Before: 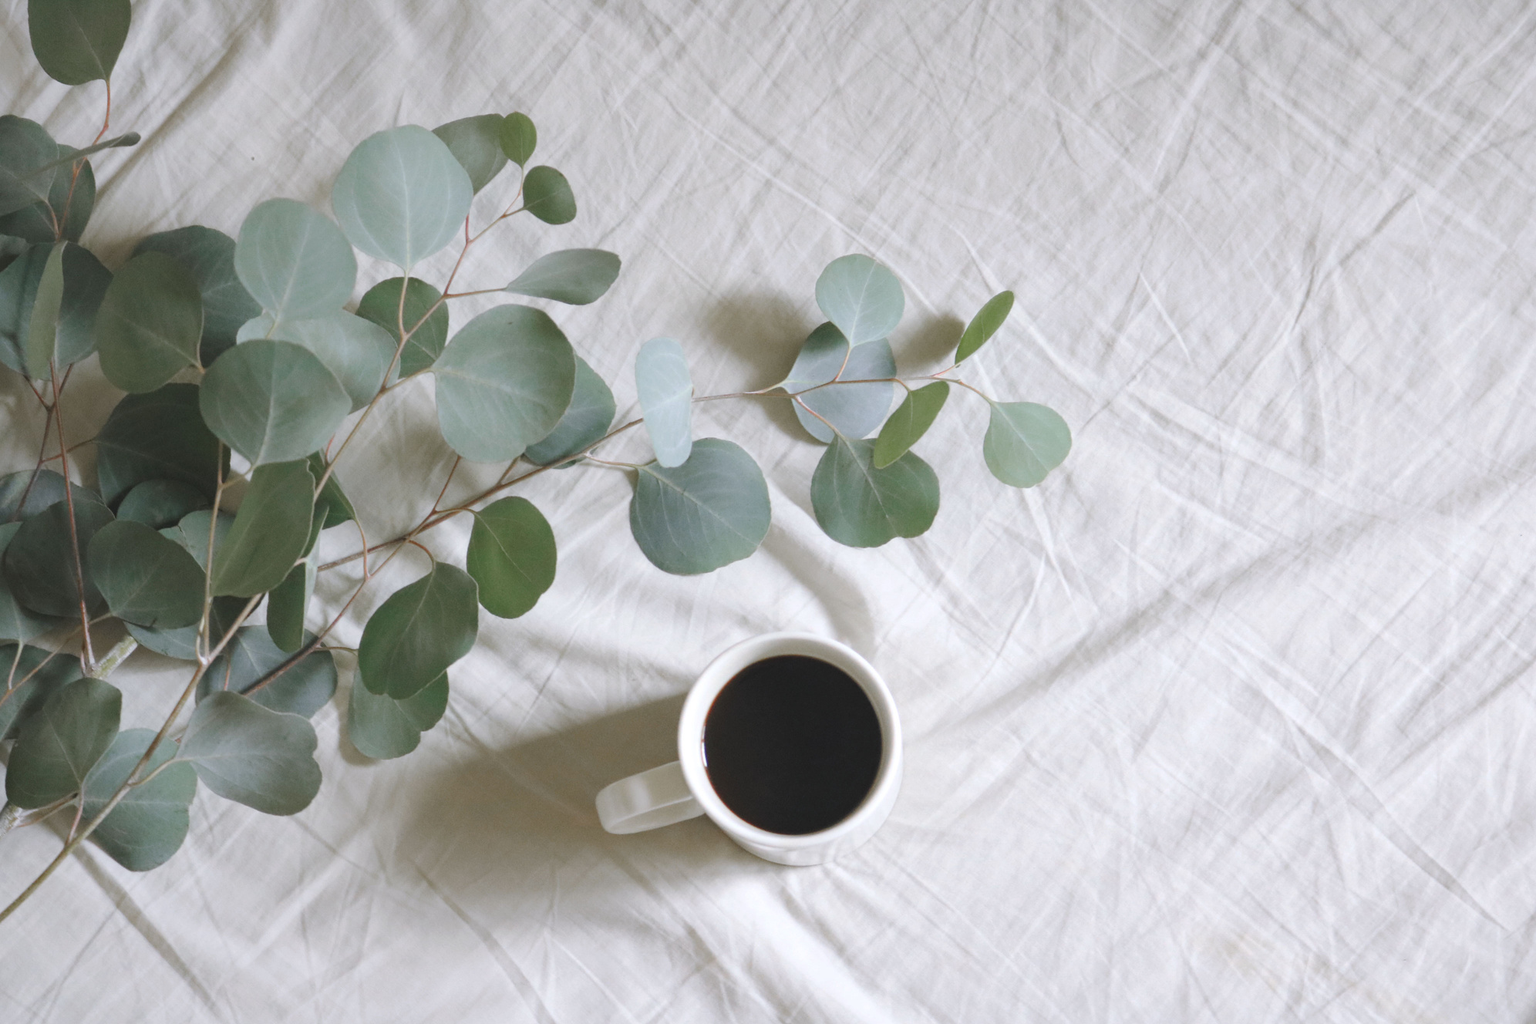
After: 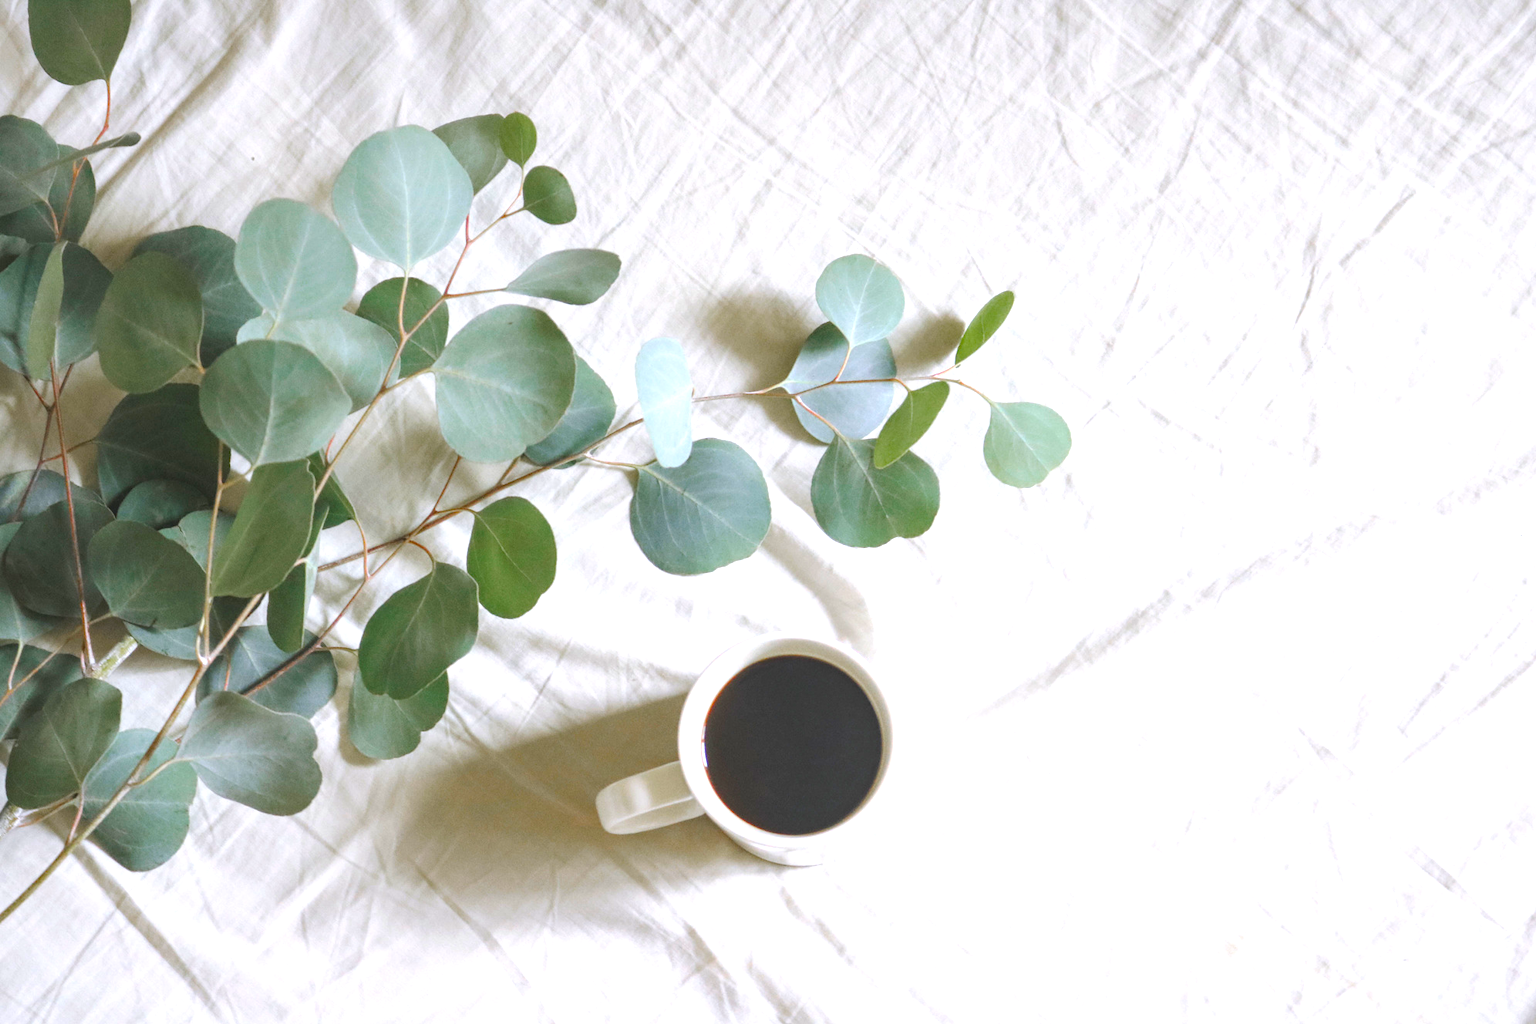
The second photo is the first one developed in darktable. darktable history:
exposure: exposure 0.669 EV, compensate highlight preservation false
local contrast: on, module defaults
color balance rgb: perceptual saturation grading › global saturation 30%, global vibrance 30%
